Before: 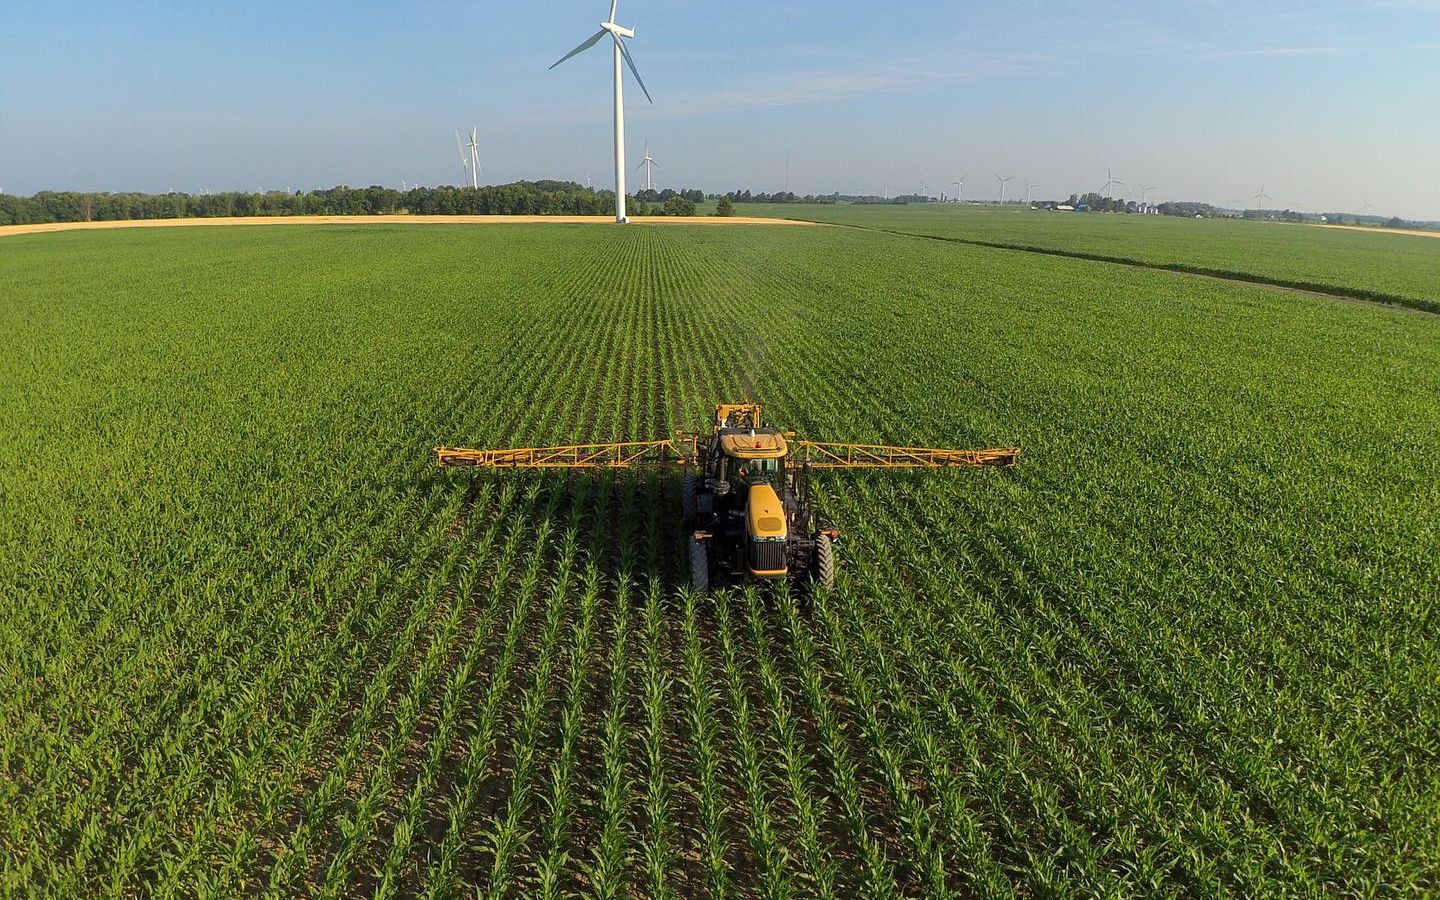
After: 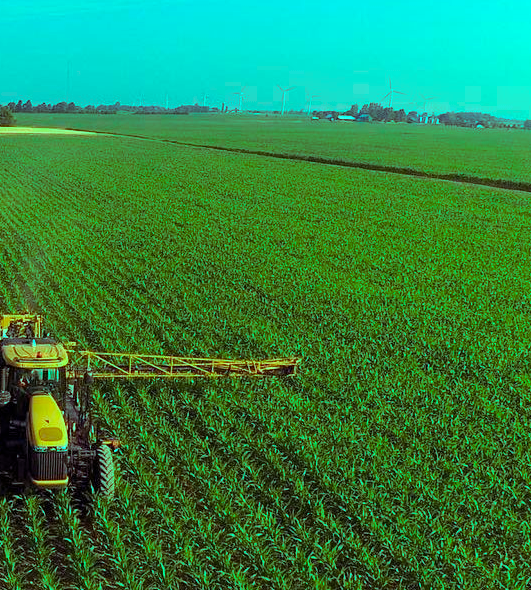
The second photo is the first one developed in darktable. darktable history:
crop and rotate: left 49.936%, top 10.094%, right 13.136%, bottom 24.256%
color balance rgb: shadows lift › luminance 0.49%, shadows lift › chroma 6.83%, shadows lift › hue 300.29°, power › hue 208.98°, highlights gain › luminance 20.24%, highlights gain › chroma 13.17%, highlights gain › hue 173.85°, perceptual saturation grading › global saturation 18.05%
